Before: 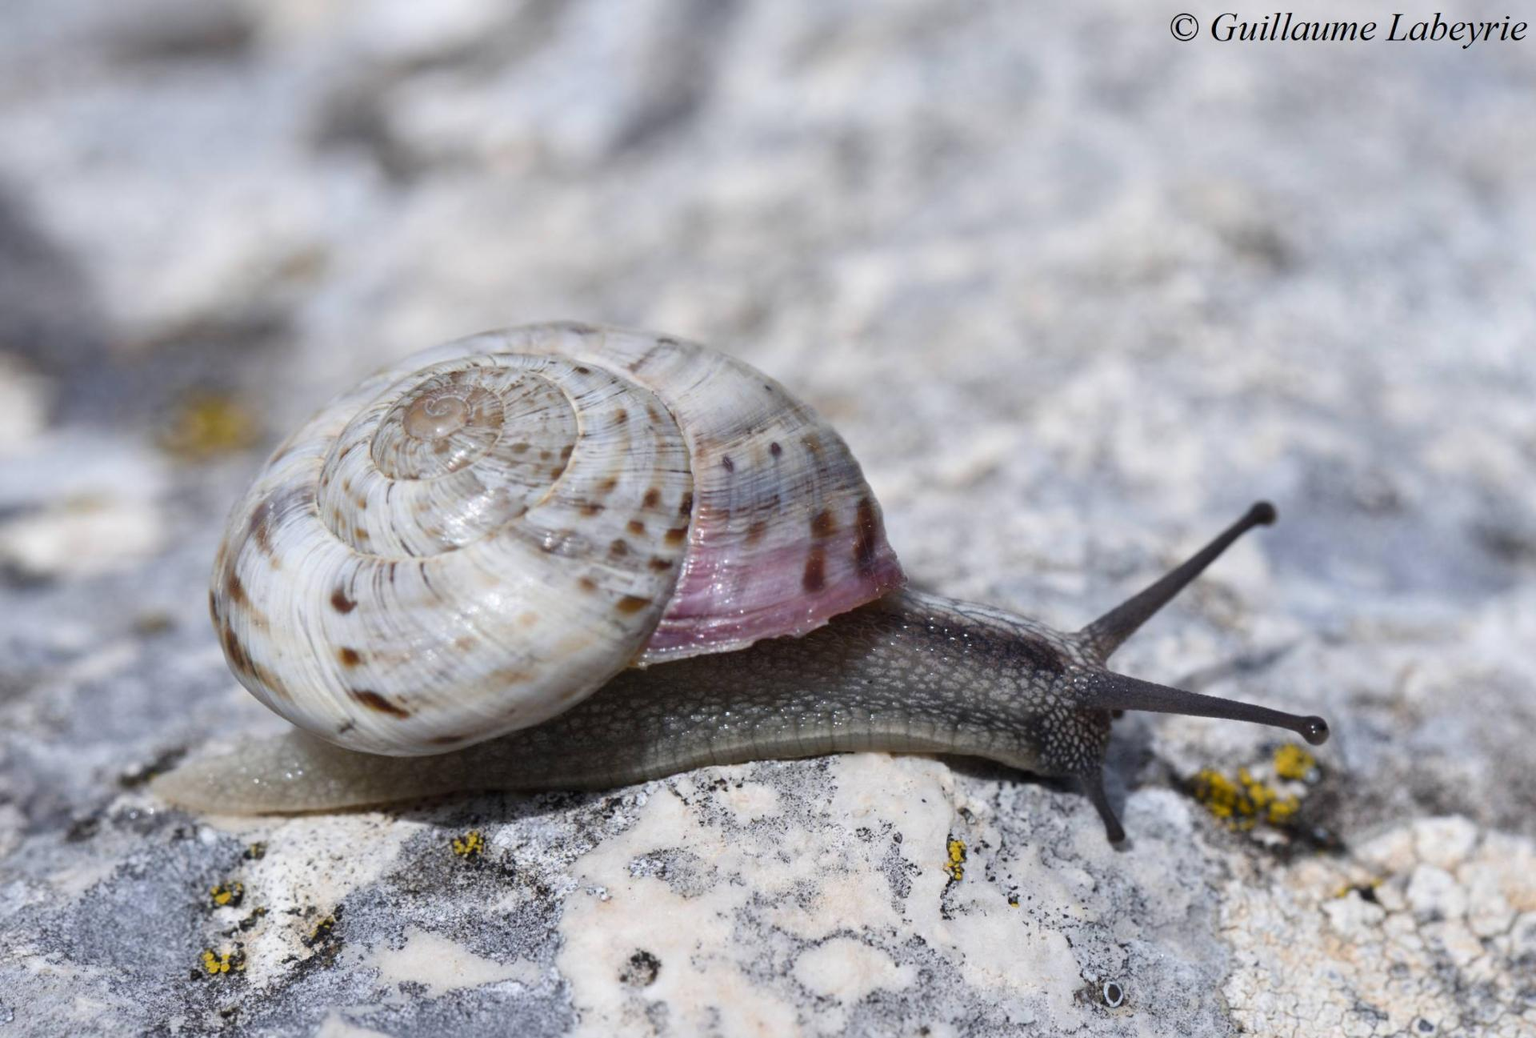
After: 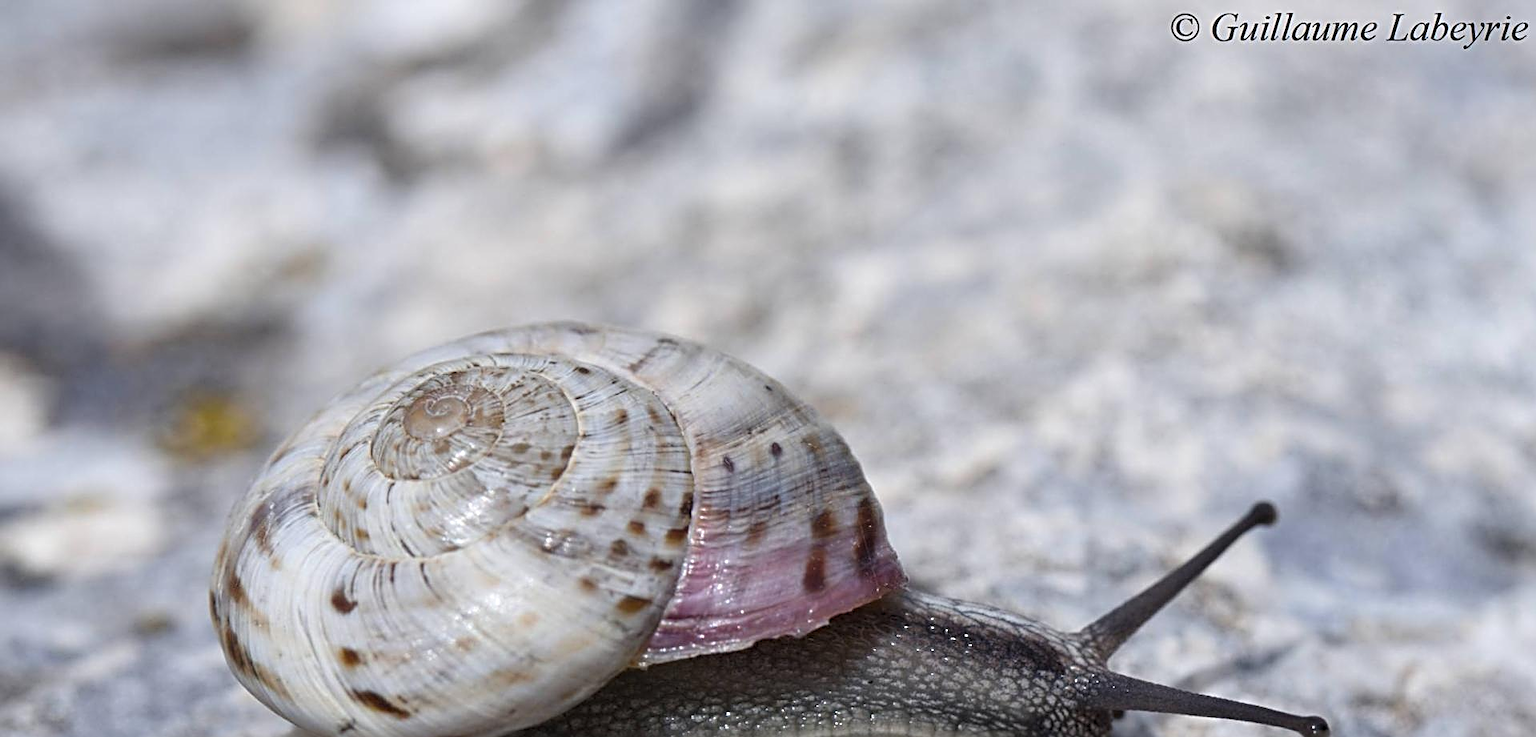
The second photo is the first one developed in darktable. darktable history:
sharpen: radius 2.818, amount 0.721
crop: right 0%, bottom 28.916%
levels: levels [0.016, 0.5, 0.996]
